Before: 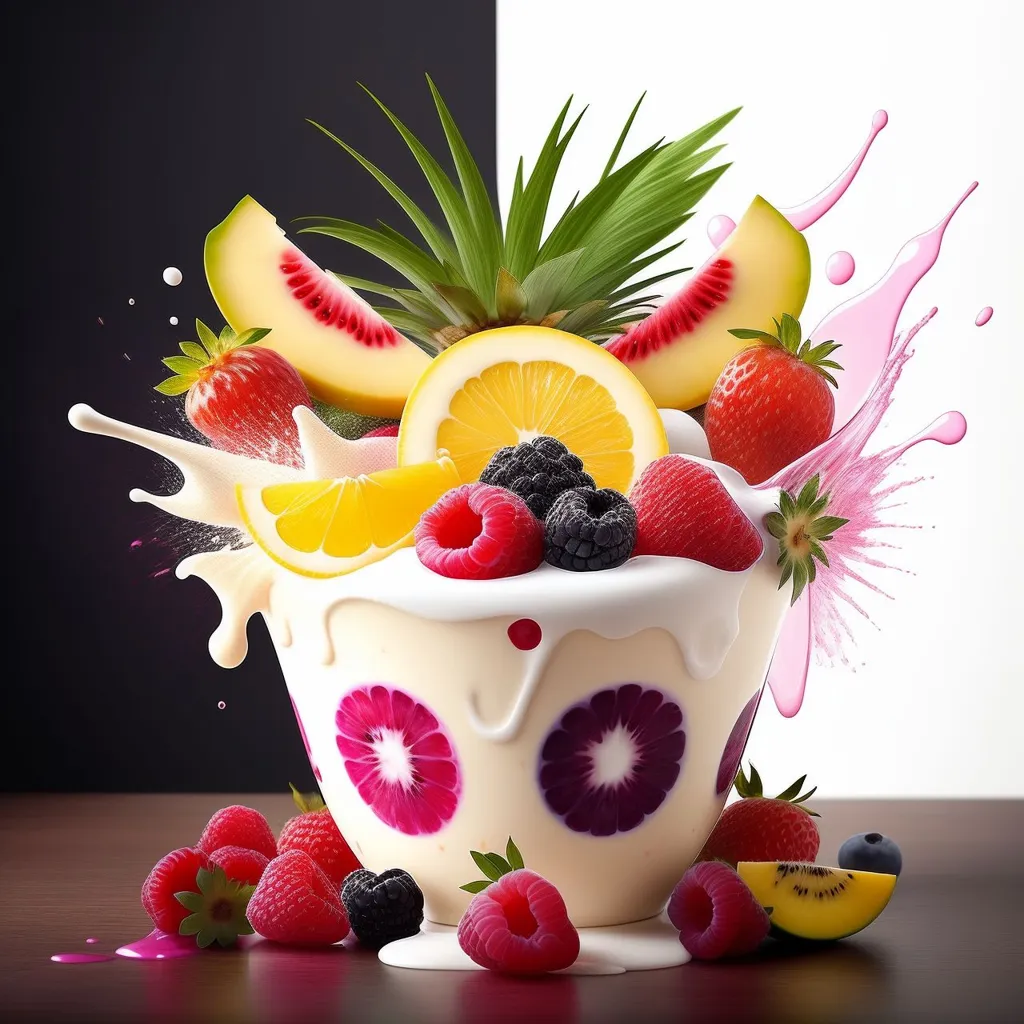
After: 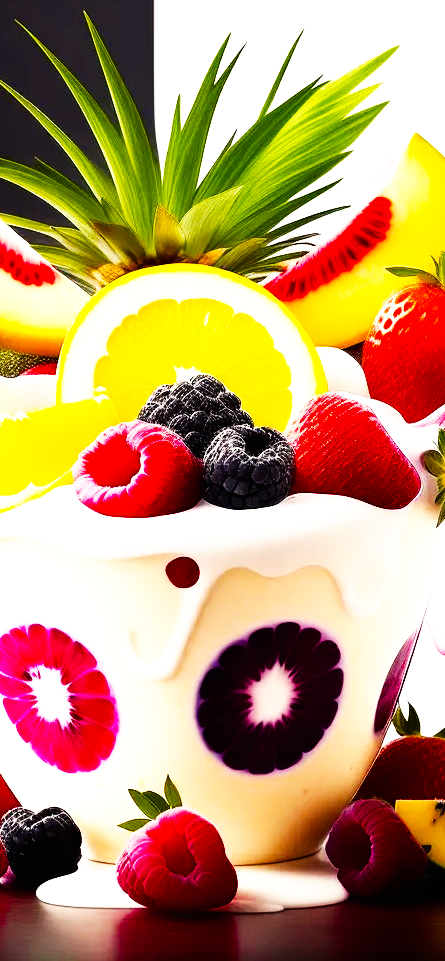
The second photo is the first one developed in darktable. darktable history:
base curve: curves: ch0 [(0, 0) (0.007, 0.004) (0.027, 0.03) (0.046, 0.07) (0.207, 0.54) (0.442, 0.872) (0.673, 0.972) (1, 1)], preserve colors none
tone equalizer: -8 EV -0.439 EV, -7 EV -0.387 EV, -6 EV -0.328 EV, -5 EV -0.192 EV, -3 EV 0.187 EV, -2 EV 0.331 EV, -1 EV 0.397 EV, +0 EV 0.408 EV, edges refinement/feathering 500, mask exposure compensation -1.57 EV, preserve details no
crop: left 33.481%, top 6.084%, right 23.001%
color balance rgb: power › hue 315.4°, highlights gain › chroma 3.09%, highlights gain › hue 76.03°, perceptual saturation grading › global saturation 24.925%, global vibrance 6.635%, contrast 12.342%, saturation formula JzAzBz (2021)
